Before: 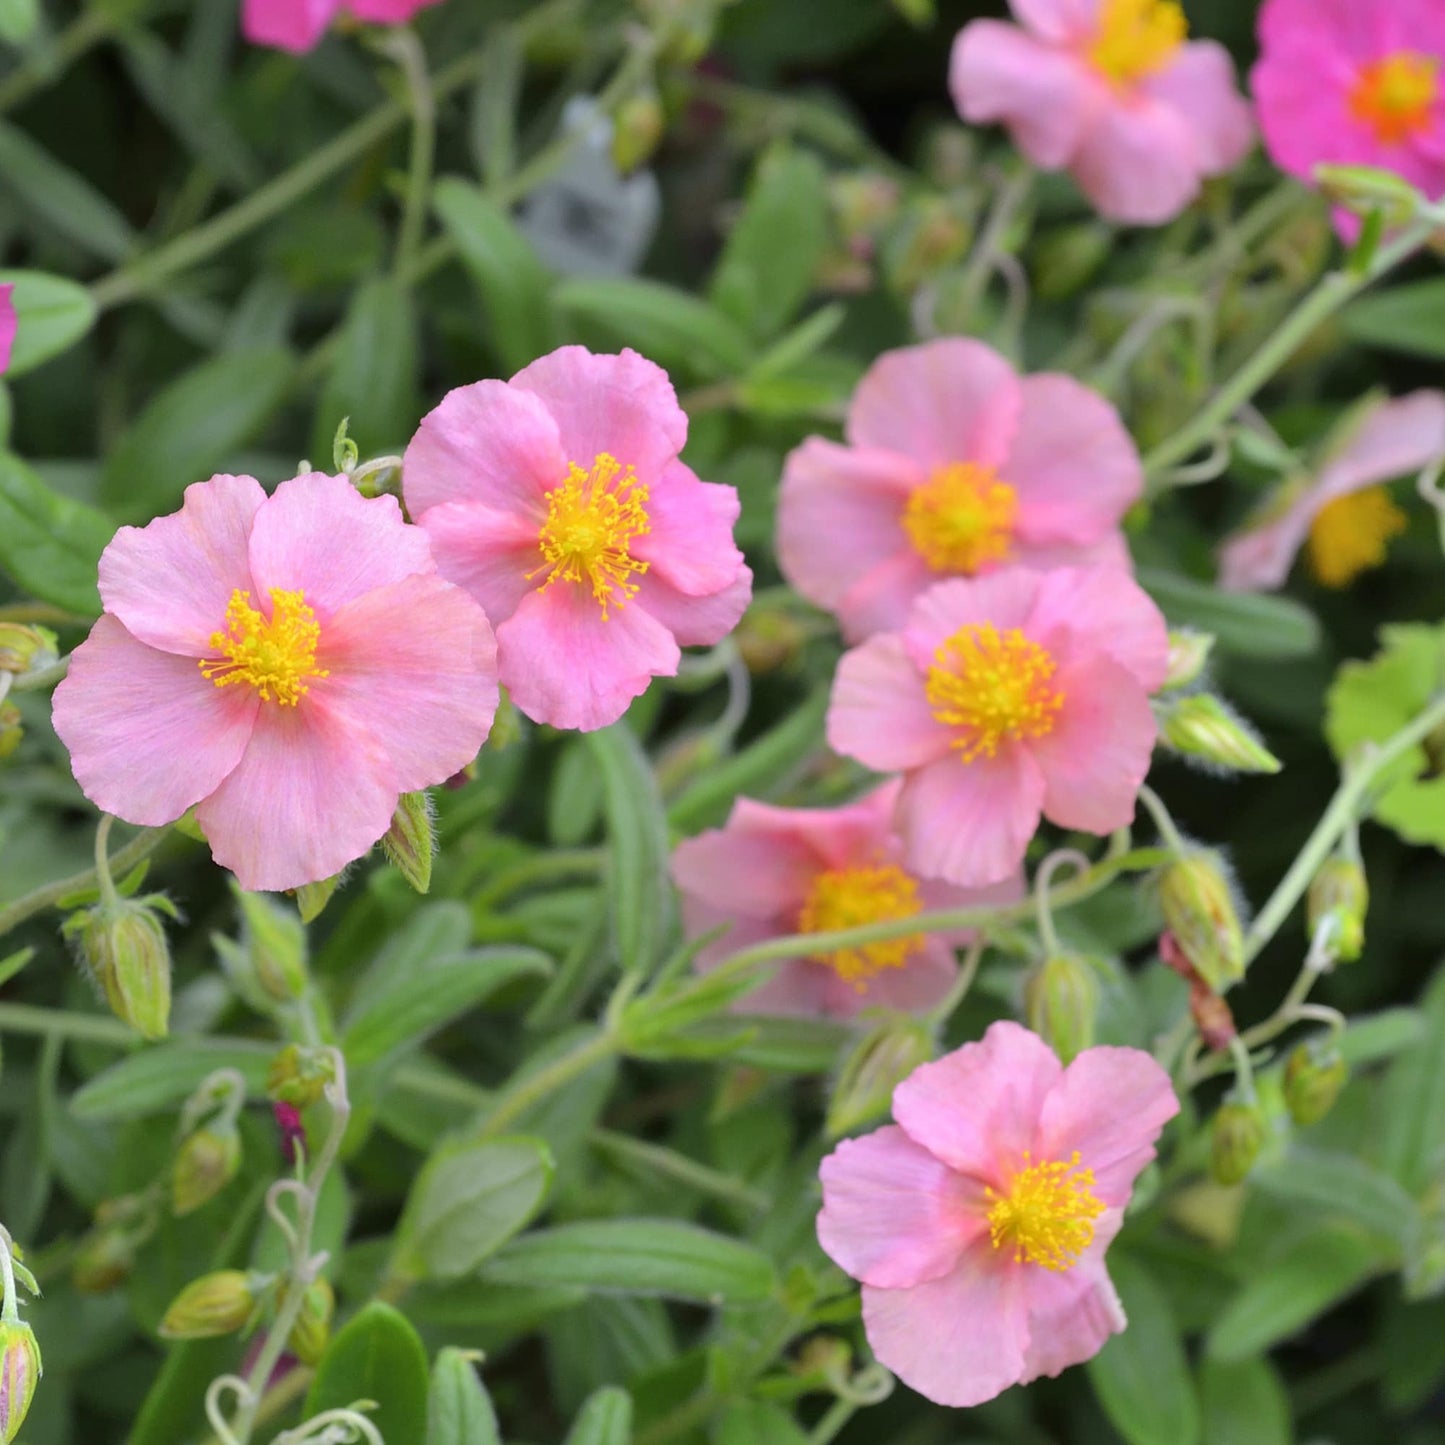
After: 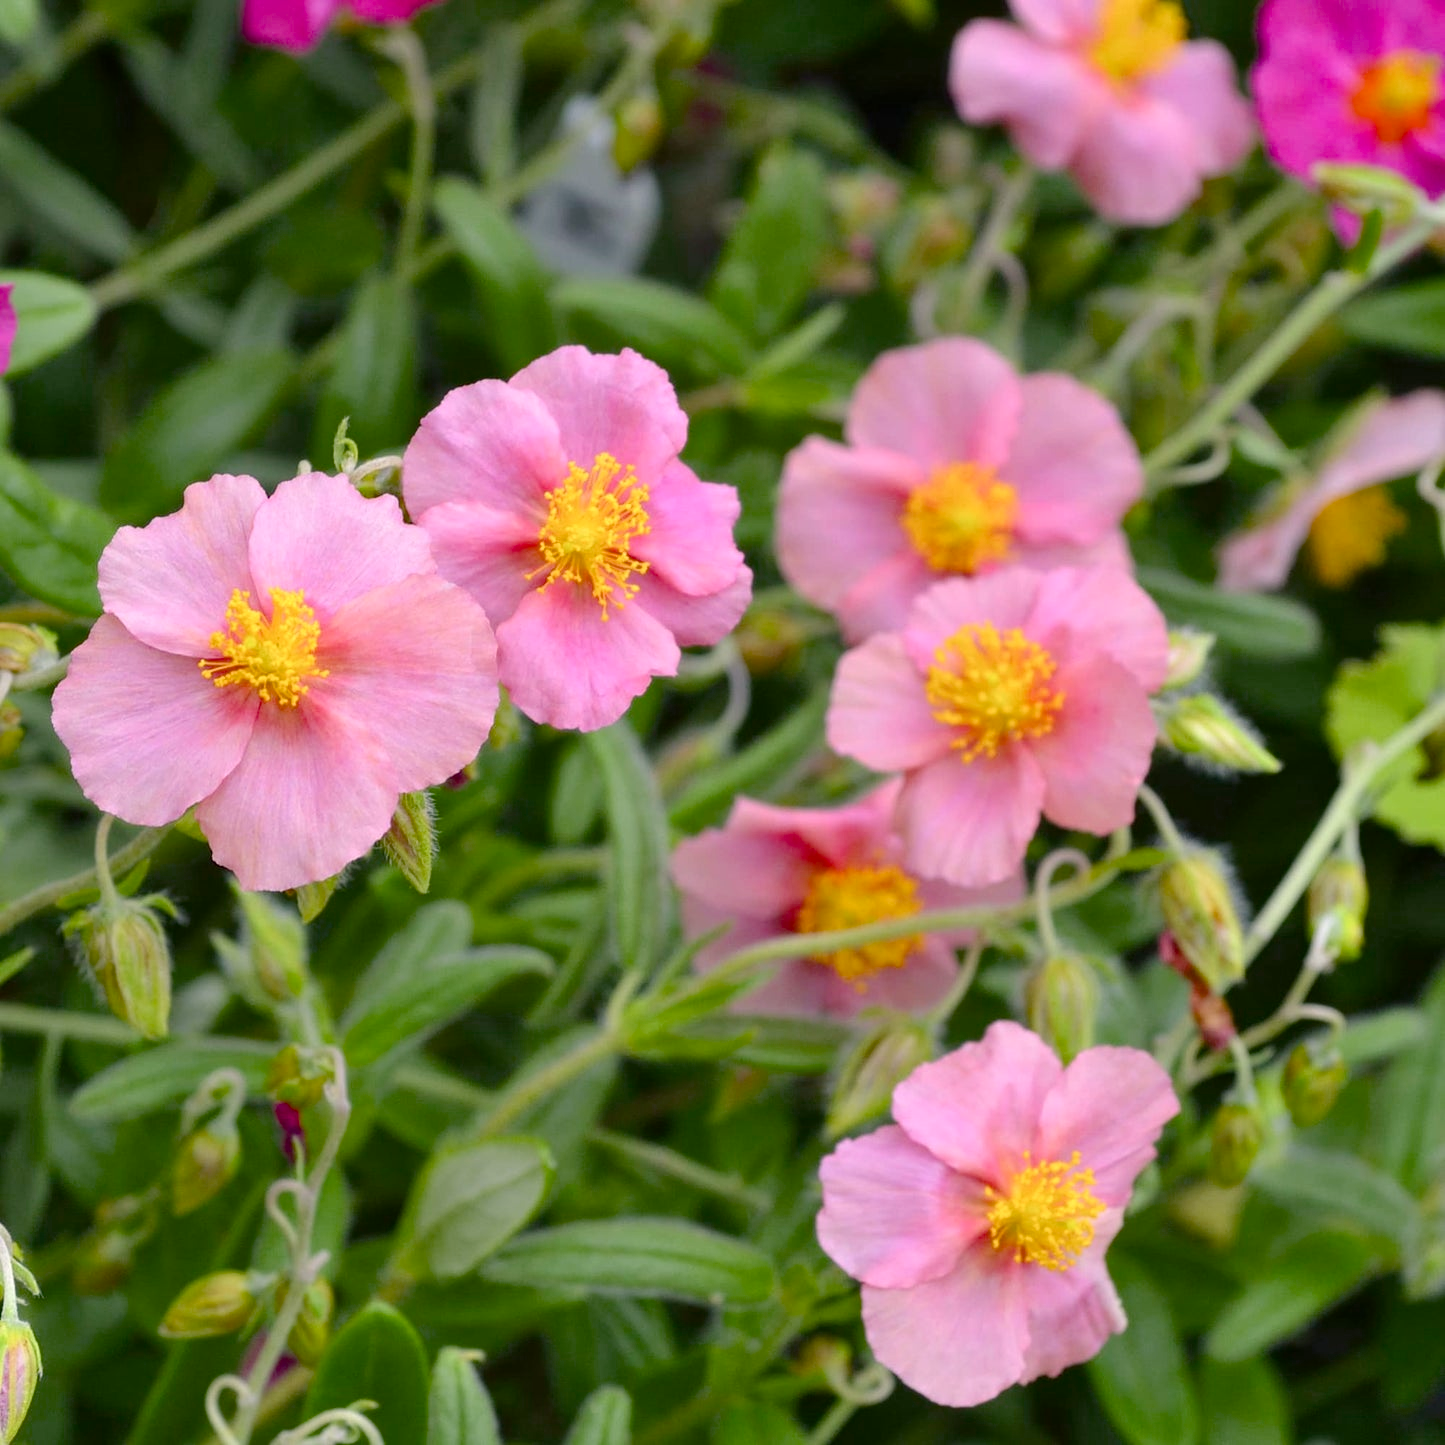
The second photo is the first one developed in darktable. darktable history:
color balance rgb: highlights gain › chroma 1.384%, highlights gain › hue 50.26°, perceptual saturation grading › global saturation 20%, perceptual saturation grading › highlights -25.65%, perceptual saturation grading › shadows 24.777%, saturation formula JzAzBz (2021)
tone equalizer: on, module defaults
